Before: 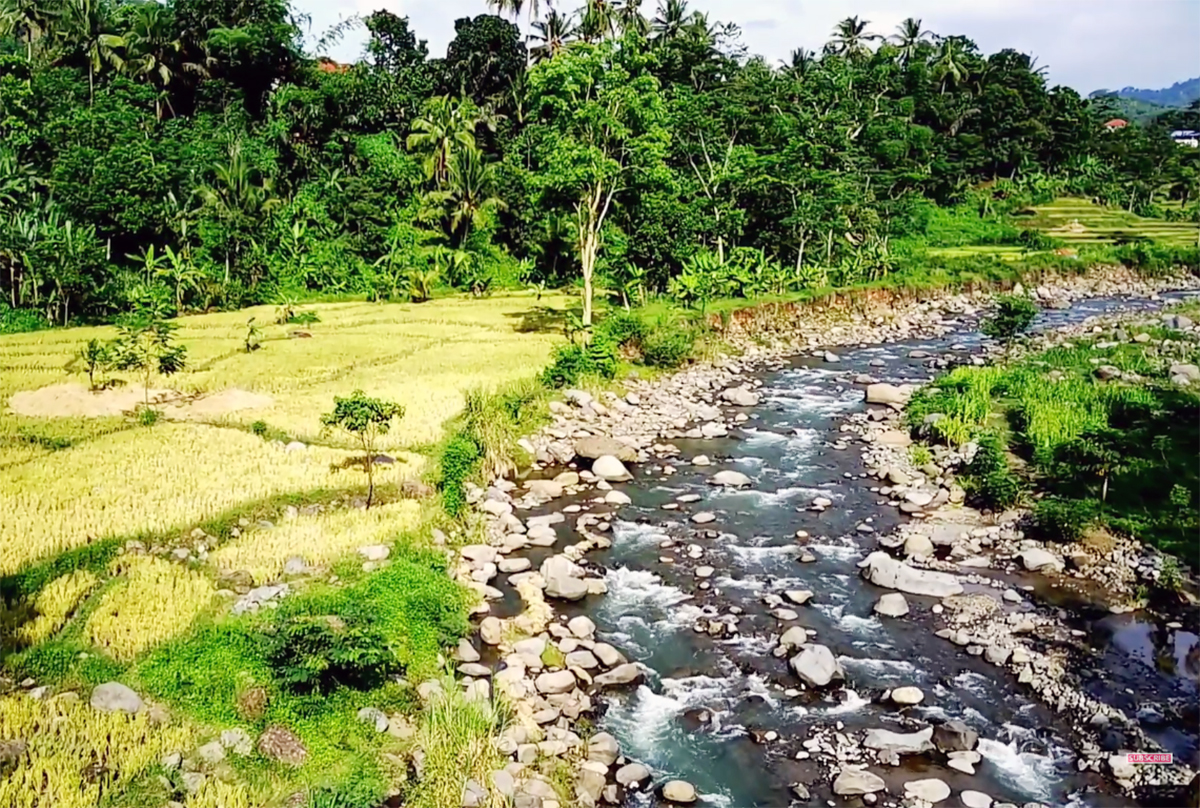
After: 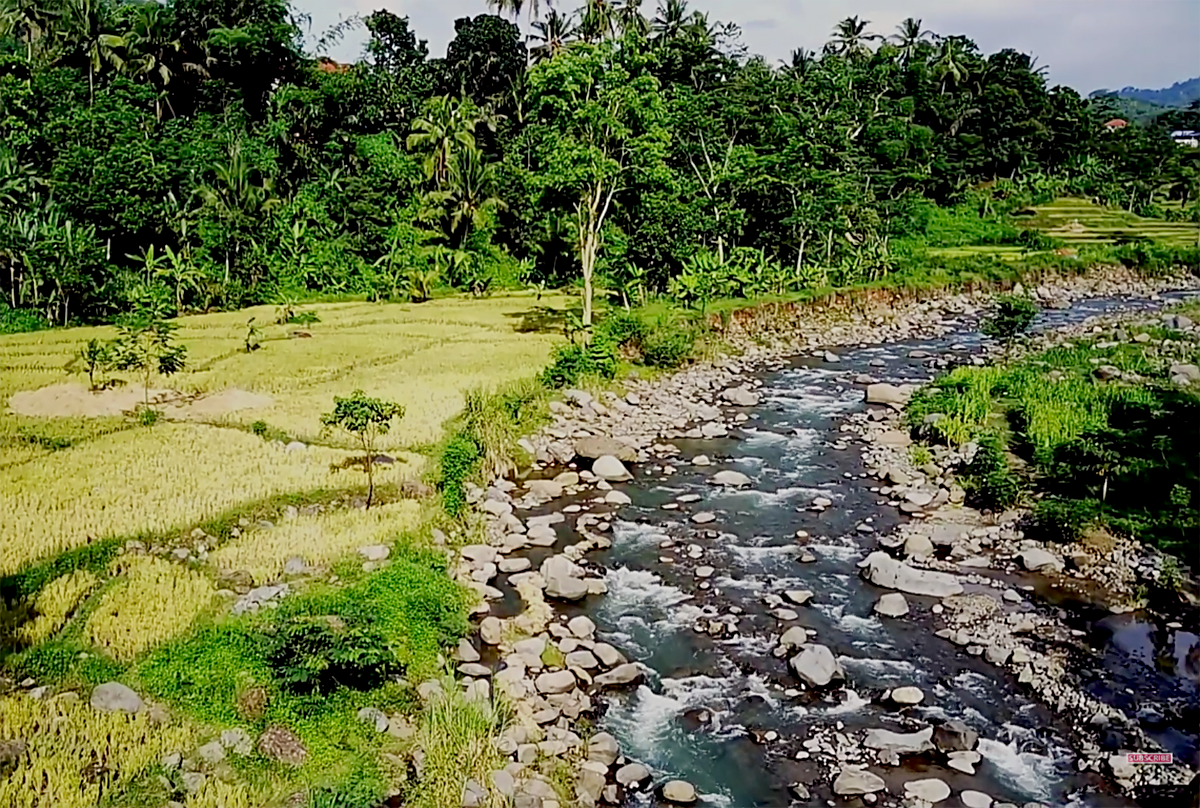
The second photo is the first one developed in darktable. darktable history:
white balance: red 1, blue 1
sharpen: on, module defaults
exposure: black level correction 0.009, exposure -0.637 EV, compensate highlight preservation false
